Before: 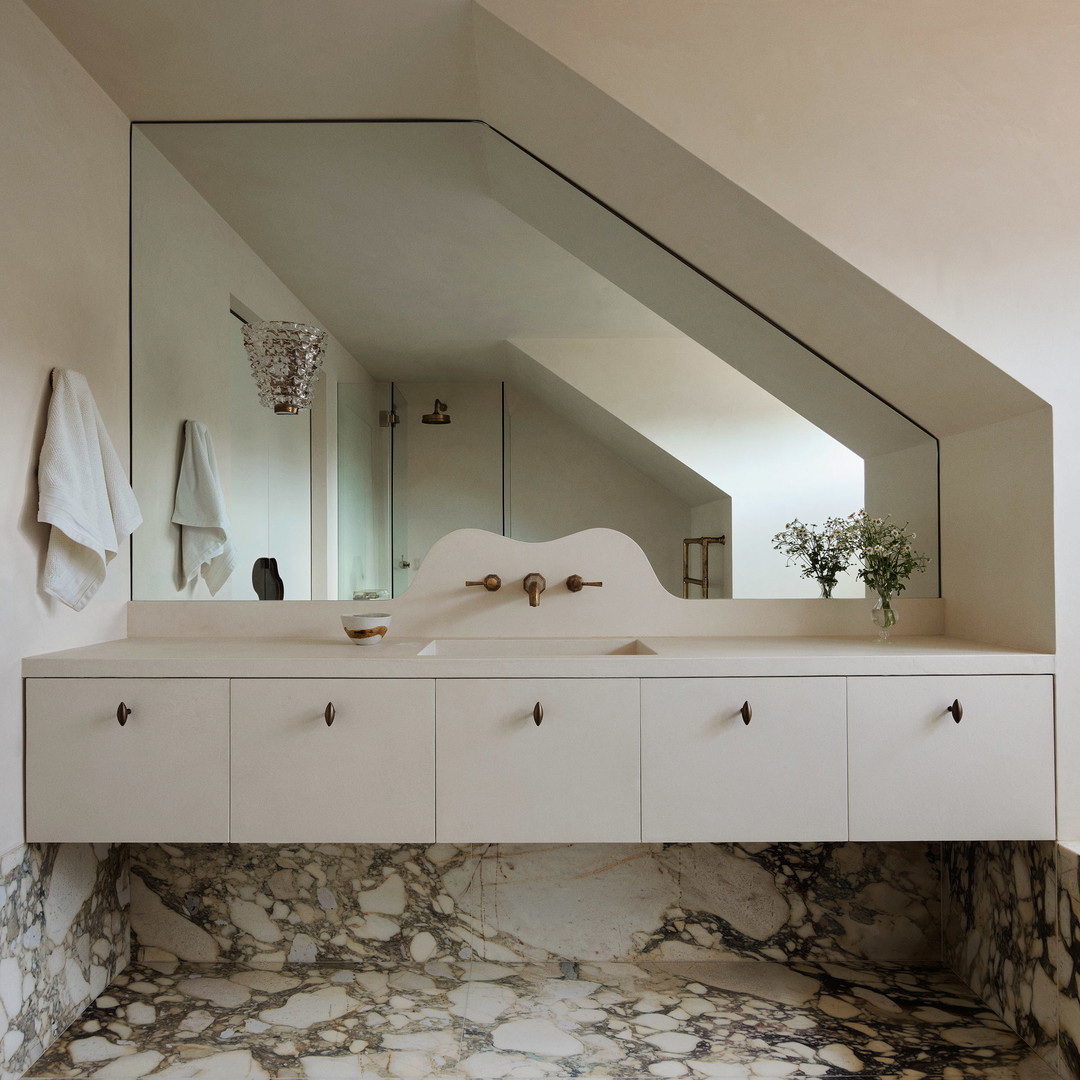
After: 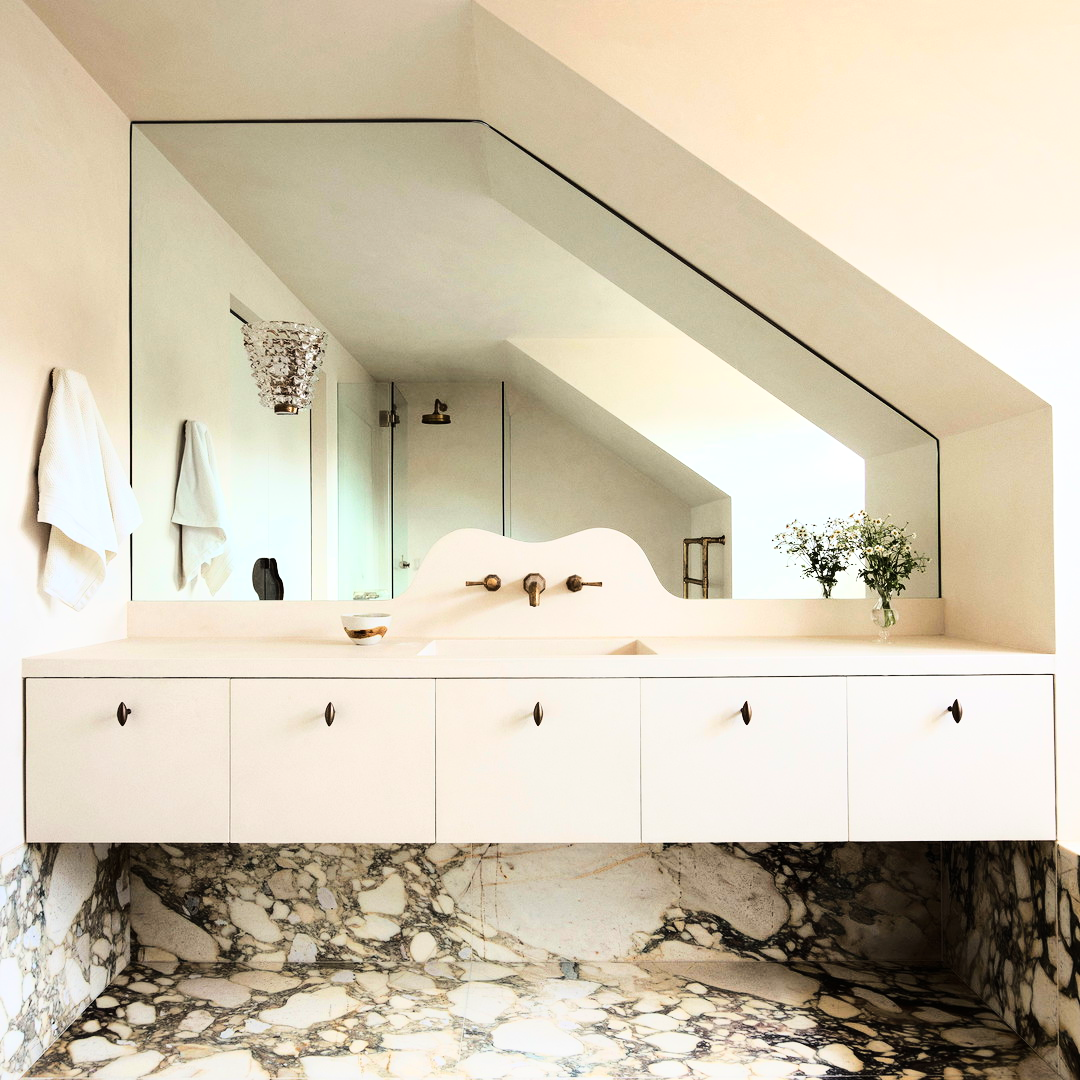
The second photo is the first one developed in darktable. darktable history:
tone curve: curves: ch0 [(0, 0) (0.051, 0.047) (0.102, 0.099) (0.232, 0.249) (0.462, 0.501) (0.698, 0.761) (0.908, 0.946) (1, 1)]; ch1 [(0, 0) (0.339, 0.298) (0.402, 0.363) (0.453, 0.413) (0.485, 0.469) (0.494, 0.493) (0.504, 0.501) (0.525, 0.533) (0.563, 0.591) (0.597, 0.631) (1, 1)]; ch2 [(0, 0) (0.48, 0.48) (0.504, 0.5) (0.539, 0.554) (0.59, 0.628) (0.642, 0.682) (0.824, 0.815) (1, 1)], color space Lab, linked channels, preserve colors none
tone equalizer: -8 EV -0.453 EV, -7 EV -0.372 EV, -6 EV -0.369 EV, -5 EV -0.235 EV, -3 EV 0.245 EV, -2 EV 0.322 EV, -1 EV 0.403 EV, +0 EV 0.421 EV
base curve: curves: ch0 [(0, 0) (0.028, 0.03) (0.121, 0.232) (0.46, 0.748) (0.859, 0.968) (1, 1)], preserve colors average RGB
